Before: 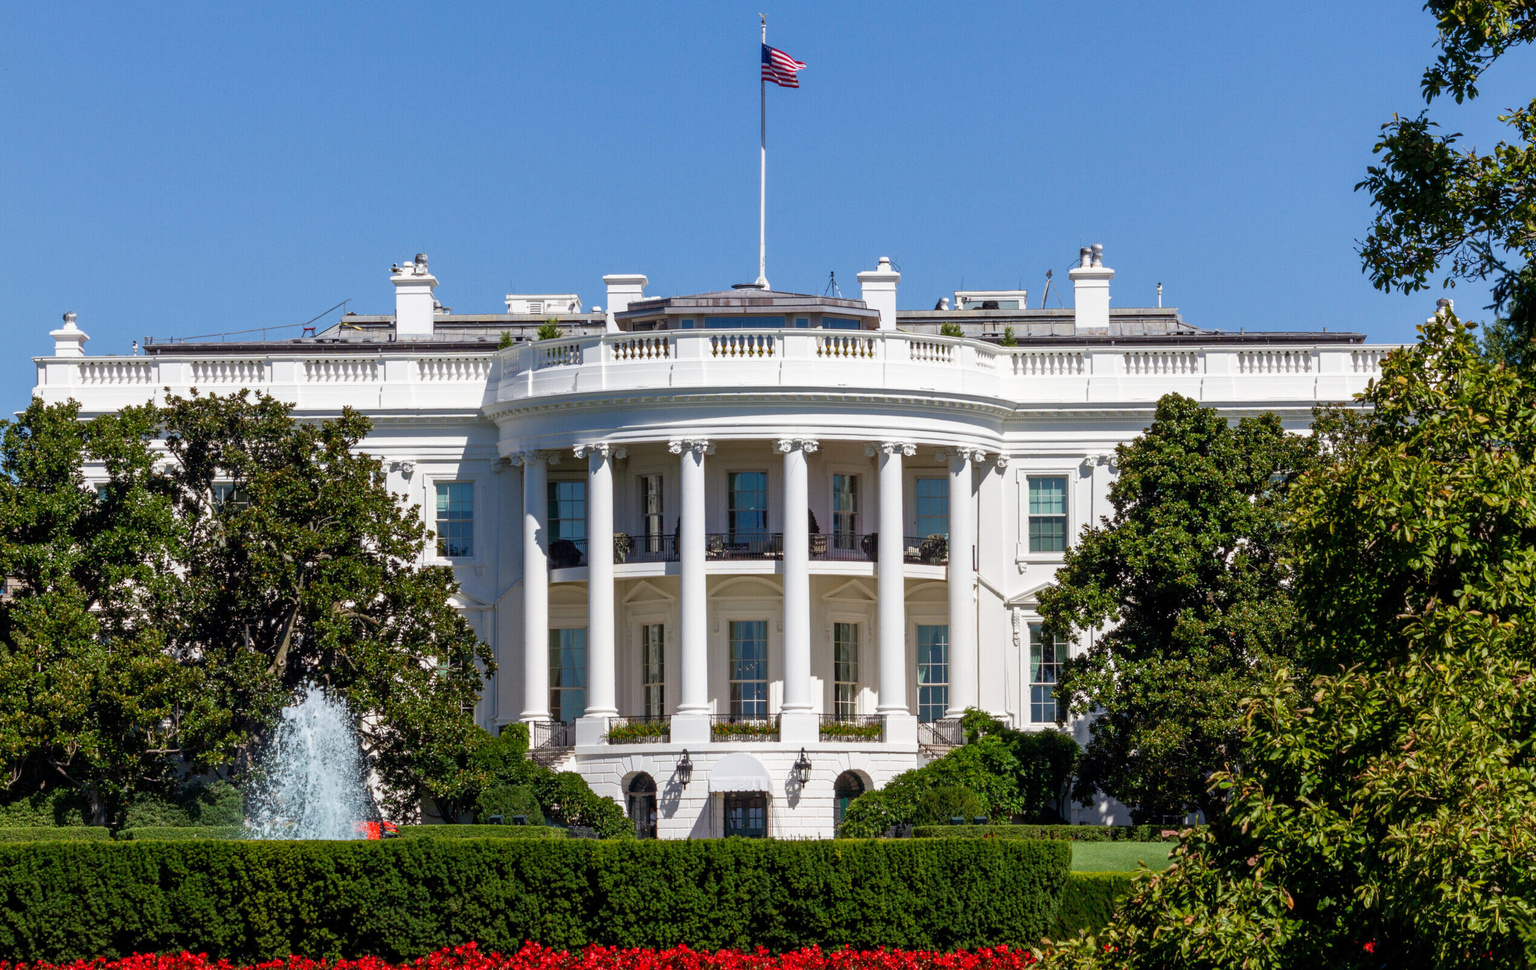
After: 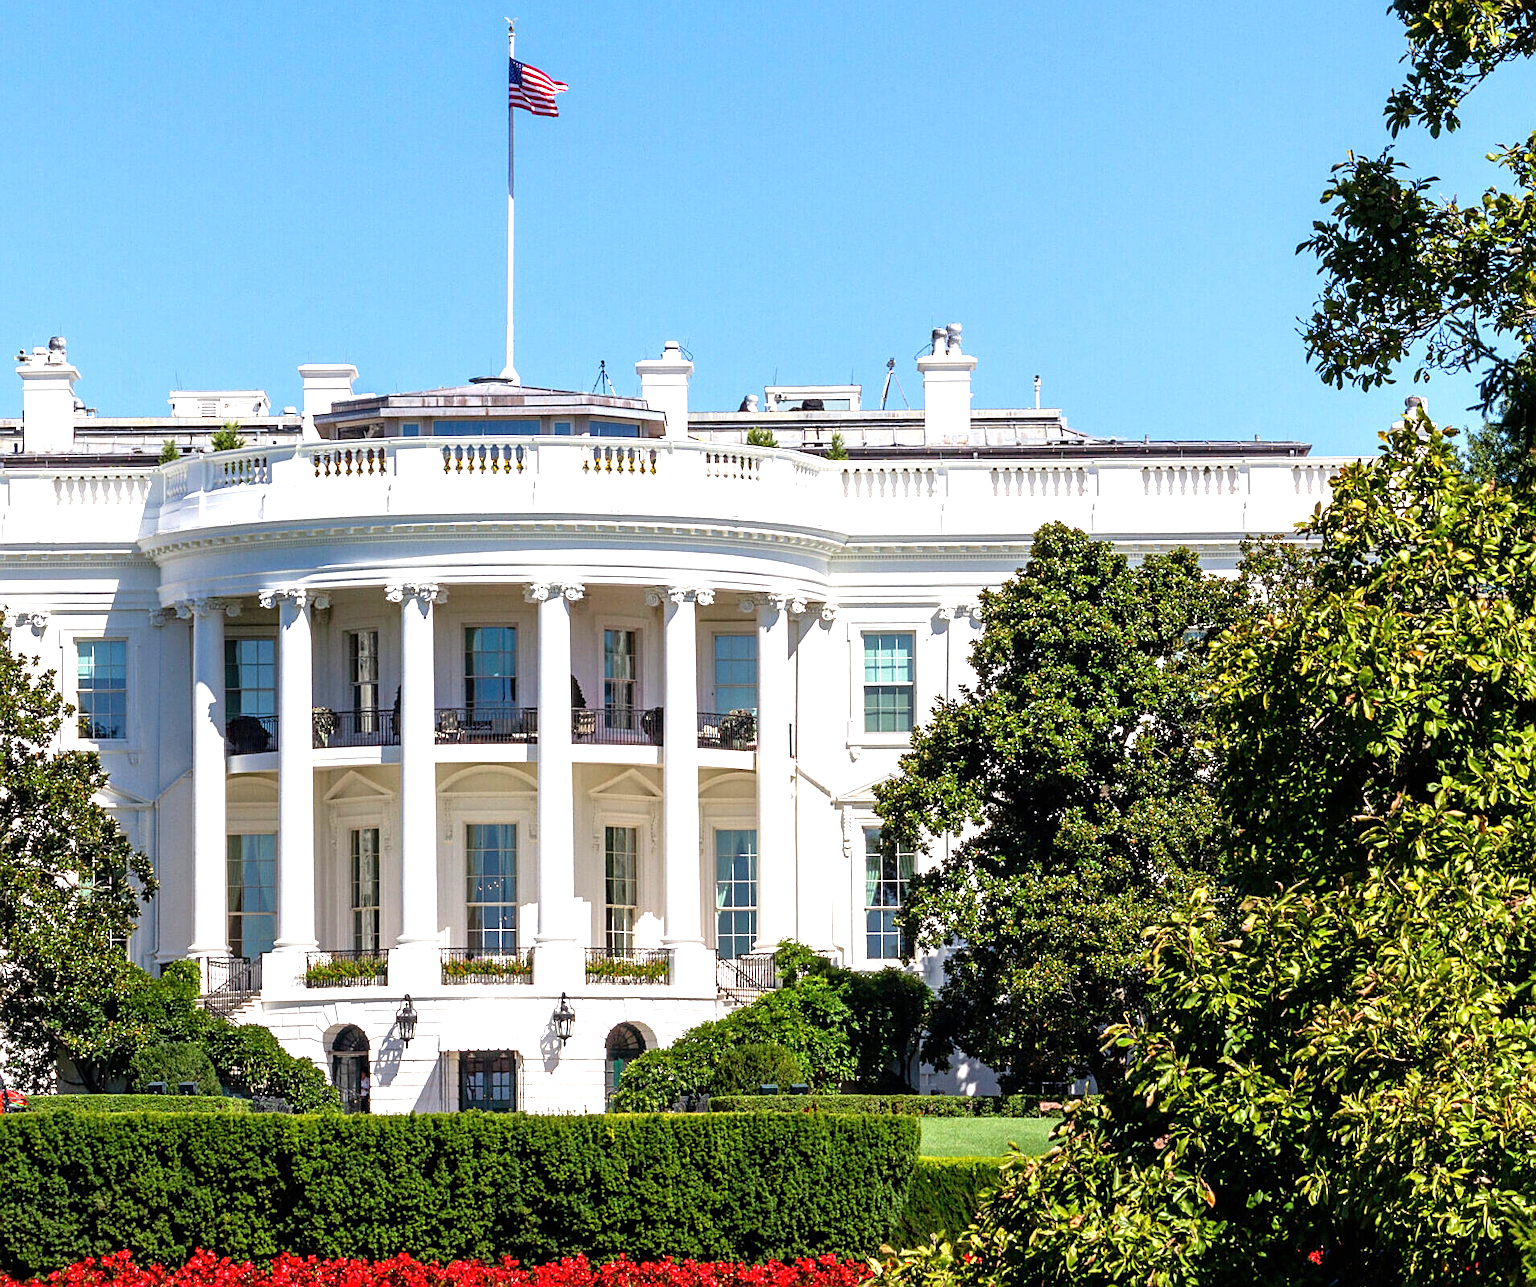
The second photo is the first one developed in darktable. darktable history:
tone equalizer: -8 EV -0.397 EV, -7 EV -0.386 EV, -6 EV -0.305 EV, -5 EV -0.234 EV, -3 EV 0.207 EV, -2 EV 0.344 EV, -1 EV 0.368 EV, +0 EV 0.399 EV
exposure: black level correction 0, exposure 0.704 EV, compensate highlight preservation false
crop and rotate: left 24.626%
sharpen: on, module defaults
